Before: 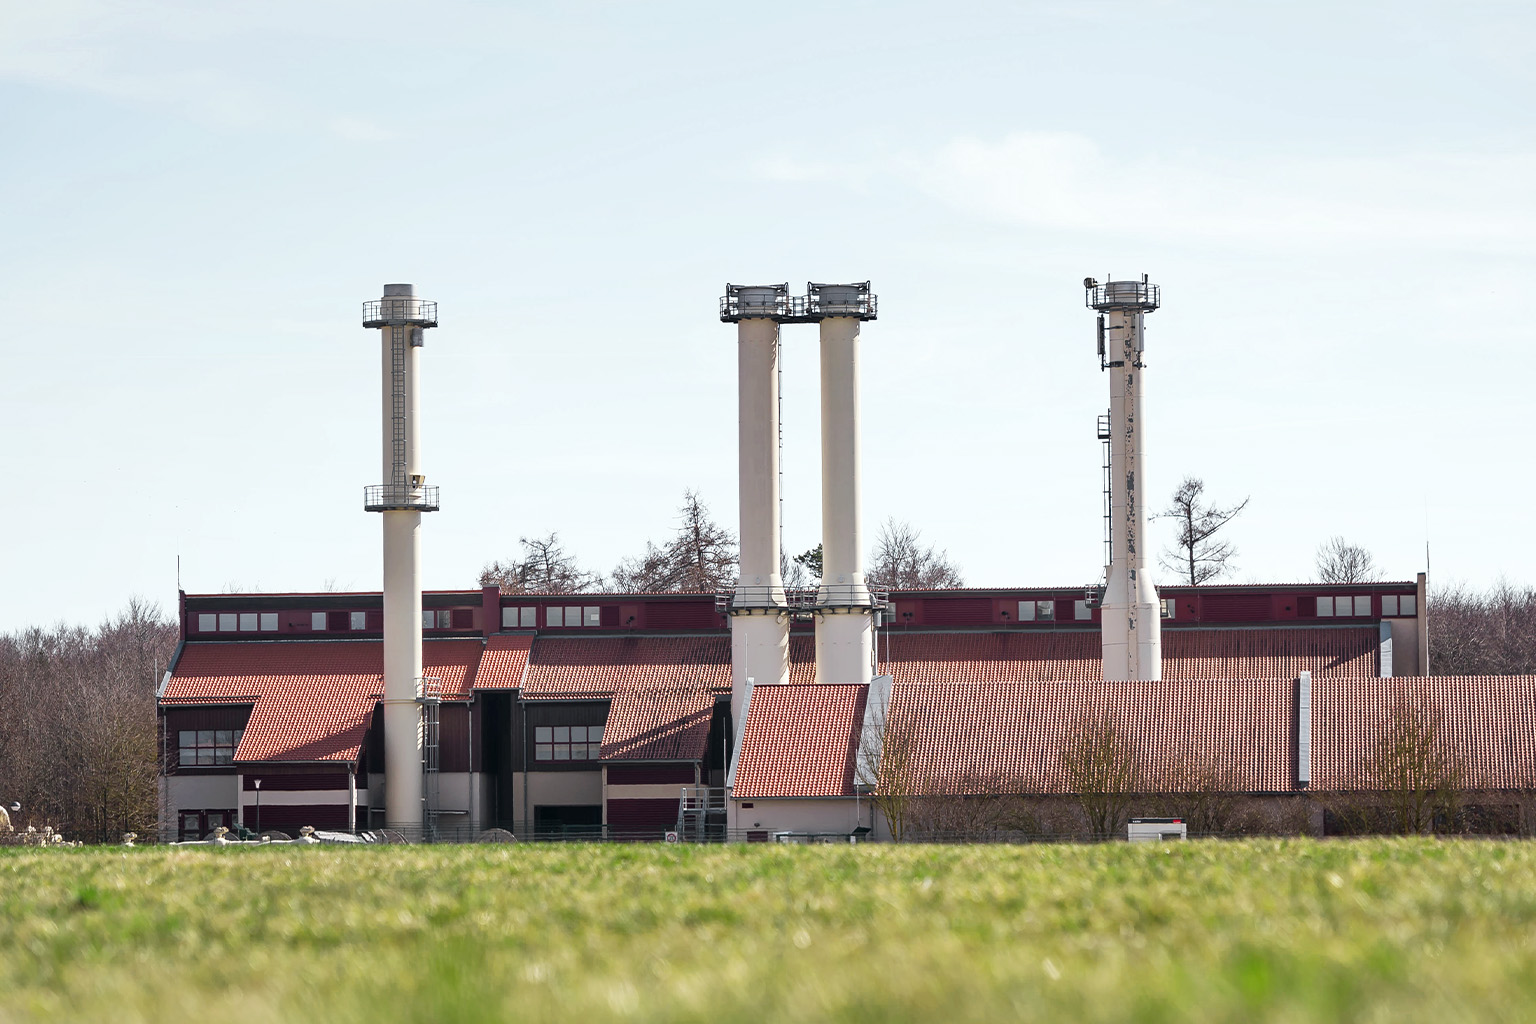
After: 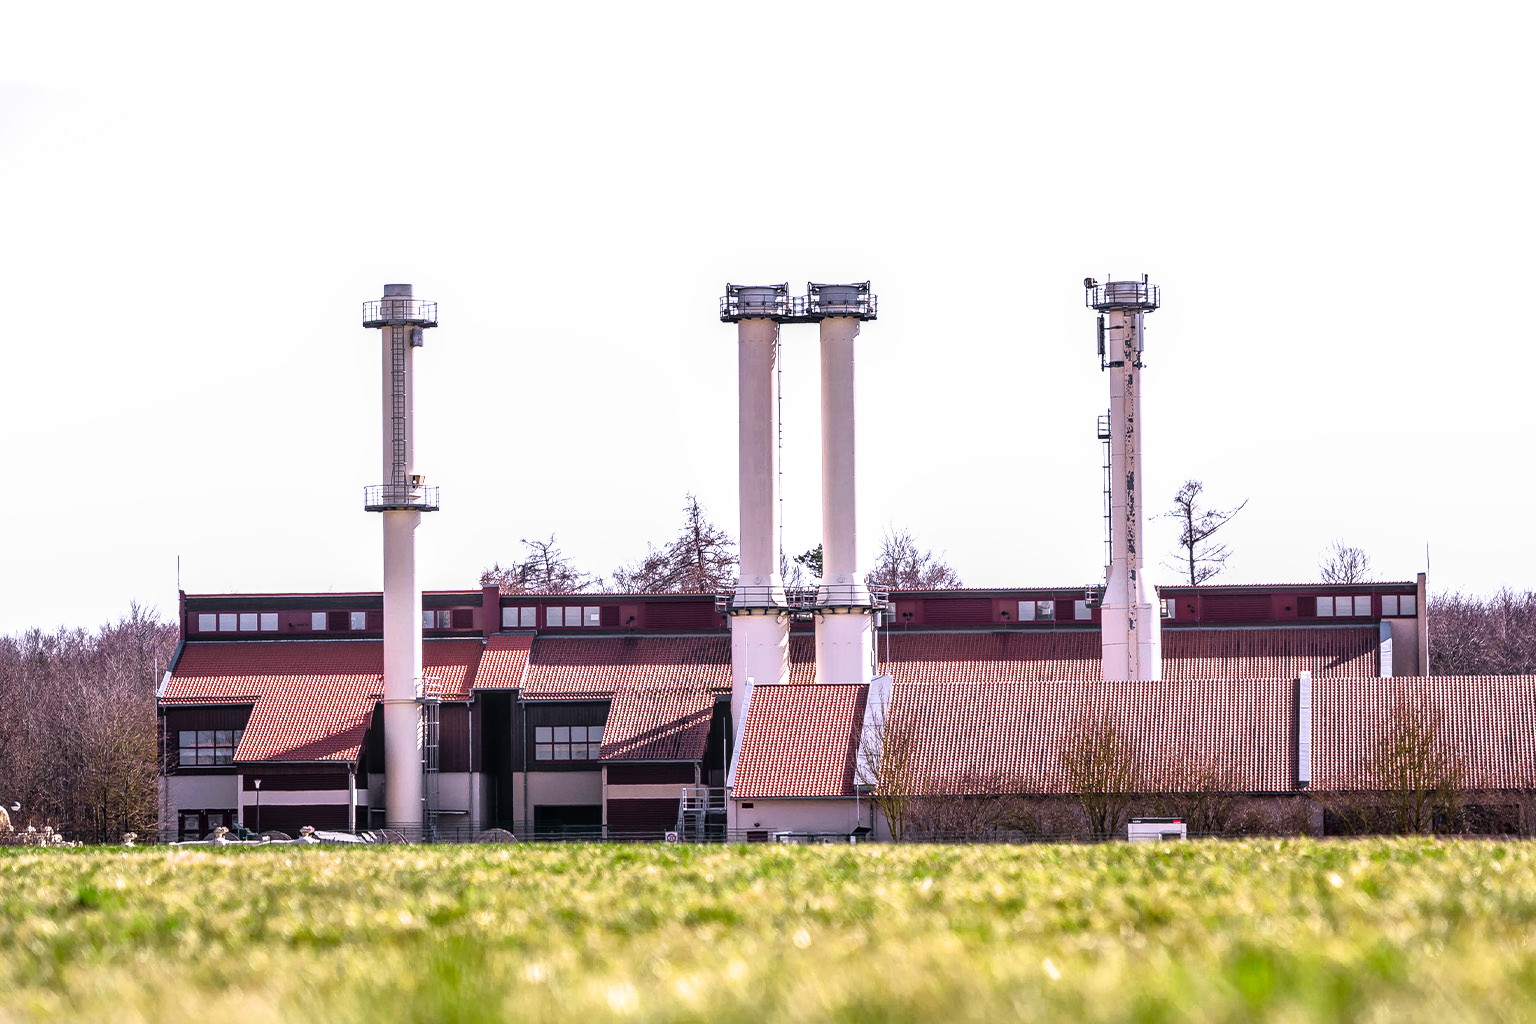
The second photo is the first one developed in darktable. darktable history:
filmic rgb: black relative exposure -9.08 EV, white relative exposure 2.3 EV, hardness 7.49
local contrast: on, module defaults
exposure: exposure 0.178 EV, compensate exposure bias true
color balance rgb: global vibrance 42.74%
white balance: red 1.066, blue 1.119
